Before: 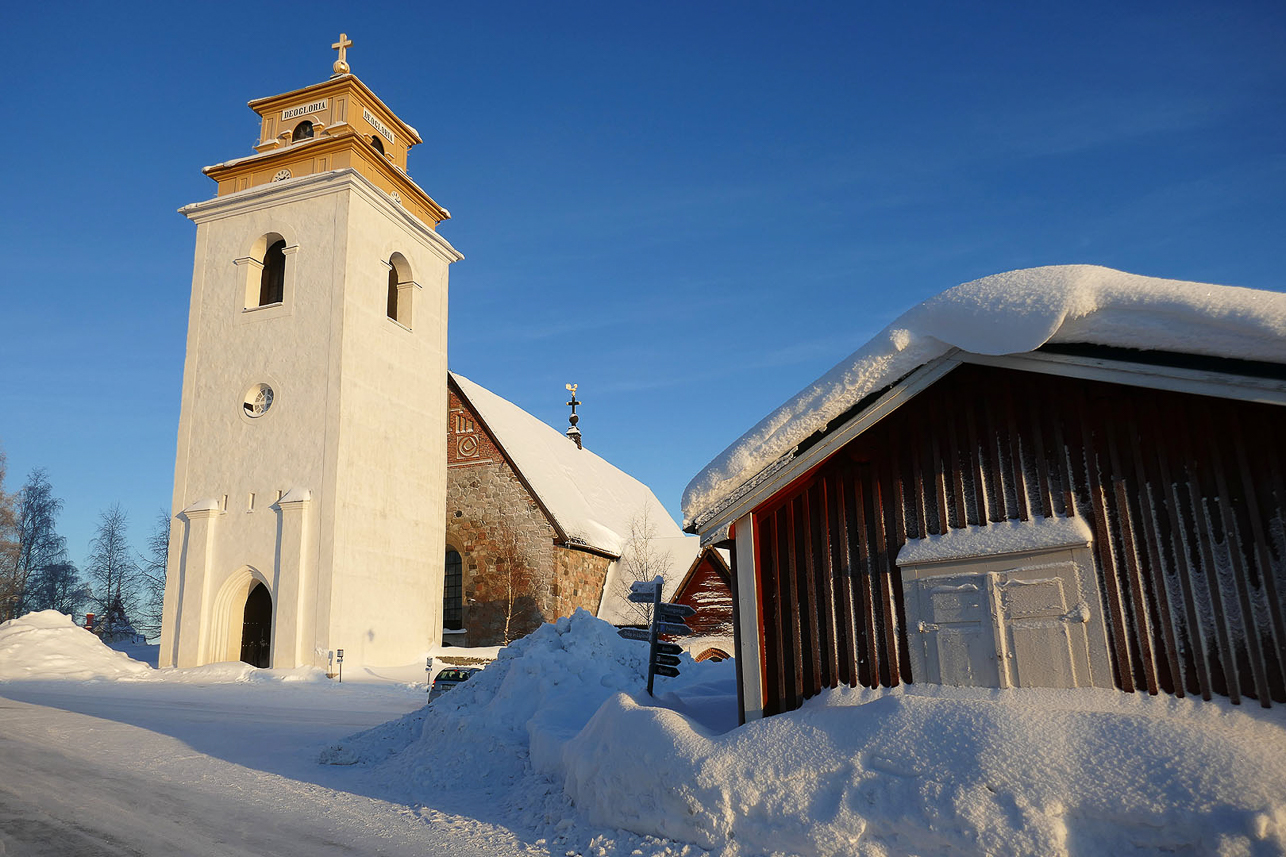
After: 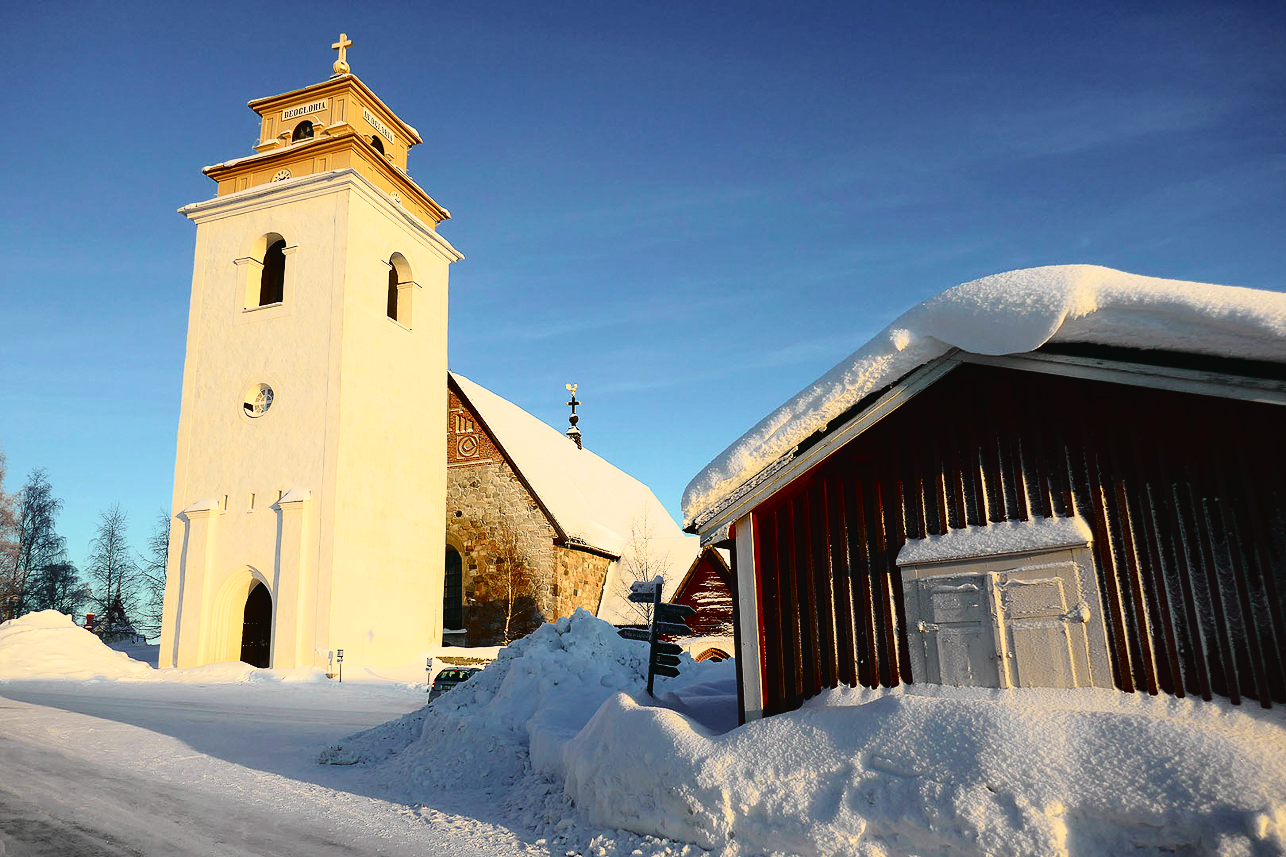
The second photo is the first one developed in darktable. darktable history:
tone curve: curves: ch0 [(0, 0.022) (0.177, 0.086) (0.392, 0.438) (0.704, 0.844) (0.858, 0.938) (1, 0.981)]; ch1 [(0, 0) (0.402, 0.36) (0.476, 0.456) (0.498, 0.497) (0.518, 0.521) (0.58, 0.598) (0.619, 0.65) (0.692, 0.737) (1, 1)]; ch2 [(0, 0) (0.415, 0.438) (0.483, 0.499) (0.503, 0.503) (0.526, 0.532) (0.563, 0.604) (0.626, 0.697) (0.699, 0.753) (0.997, 0.858)], color space Lab, independent channels, preserve colors none
